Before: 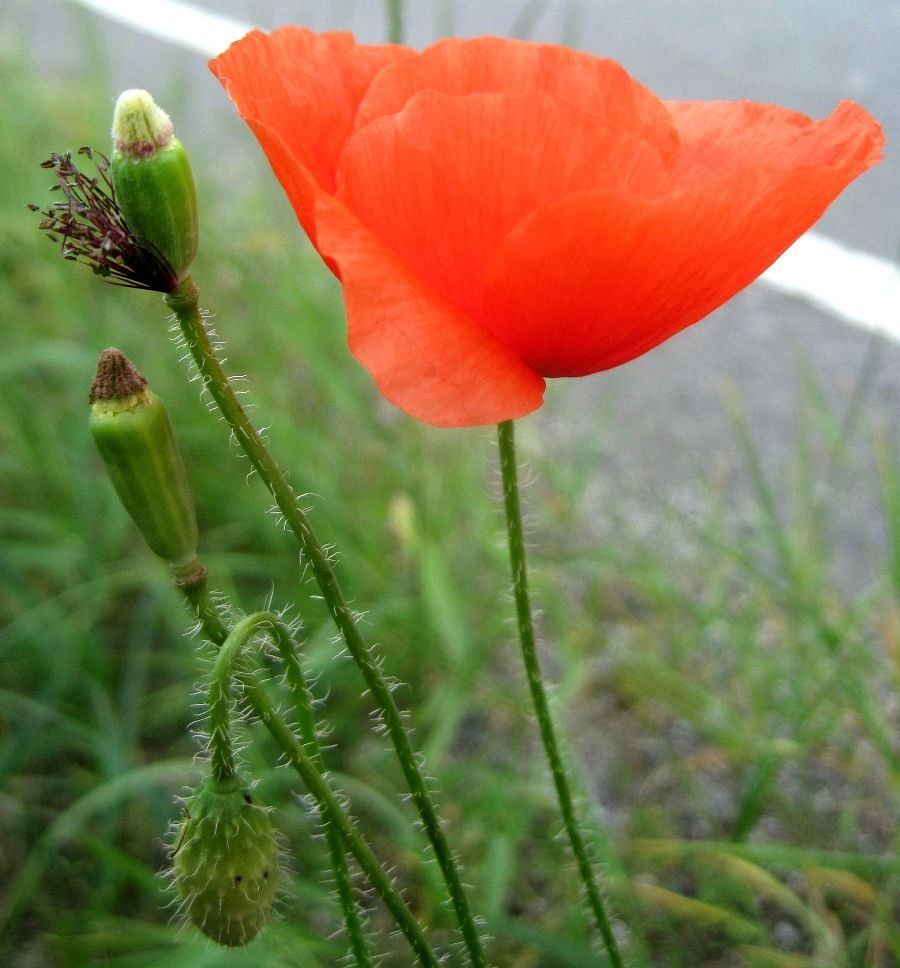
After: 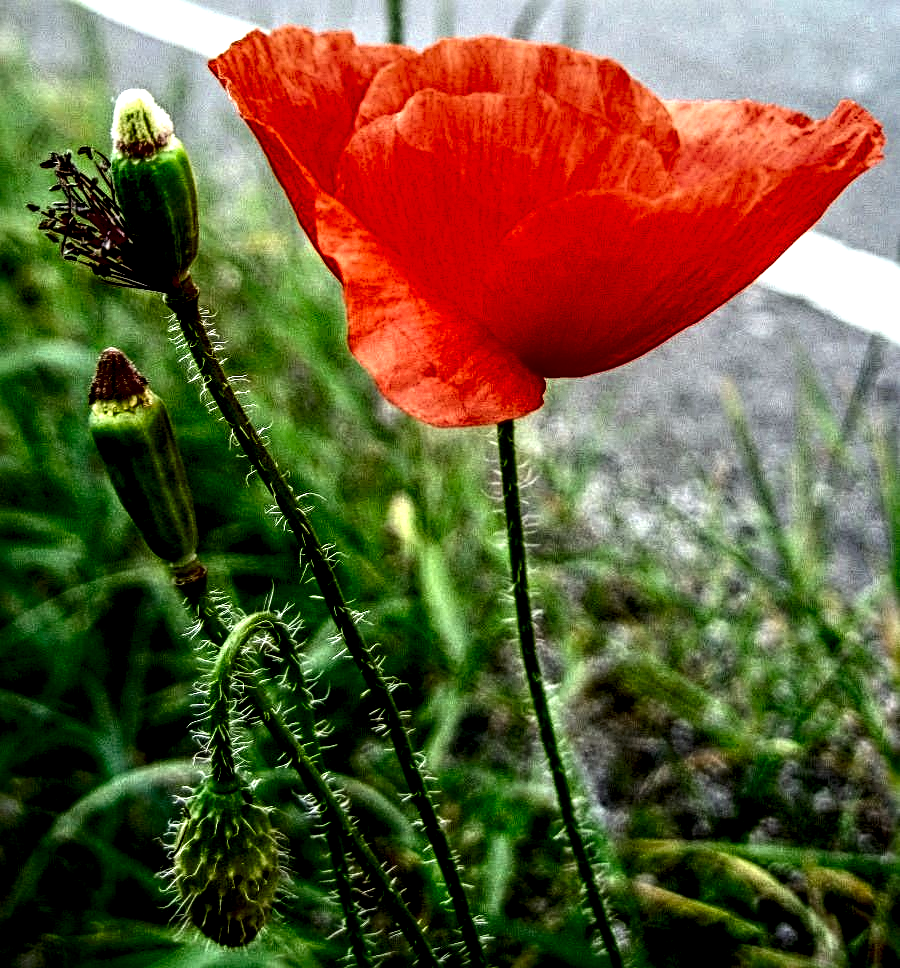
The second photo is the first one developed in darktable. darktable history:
sharpen: radius 4.901
contrast equalizer: octaves 7, y [[0.6 ×6], [0.55 ×6], [0 ×6], [0 ×6], [0 ×6]], mix 0.589
exposure: black level correction 0.013, compensate exposure bias true, compensate highlight preservation false
local contrast: highlights 22%, detail 197%
contrast brightness saturation: contrast 0.241, brightness -0.243, saturation 0.14
